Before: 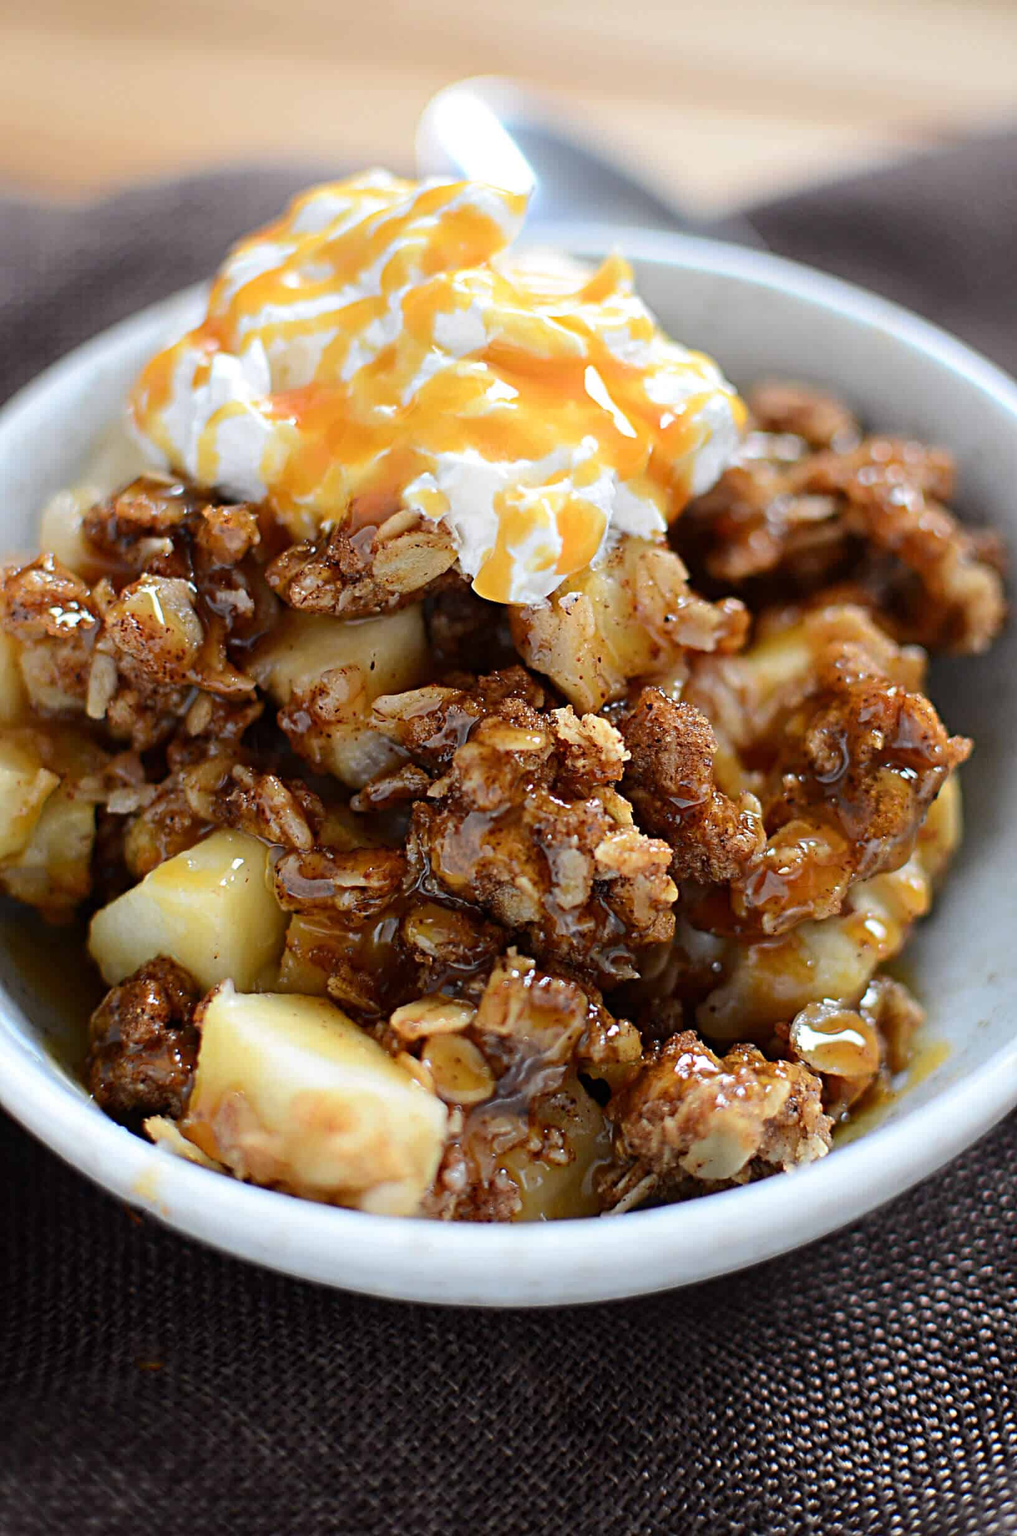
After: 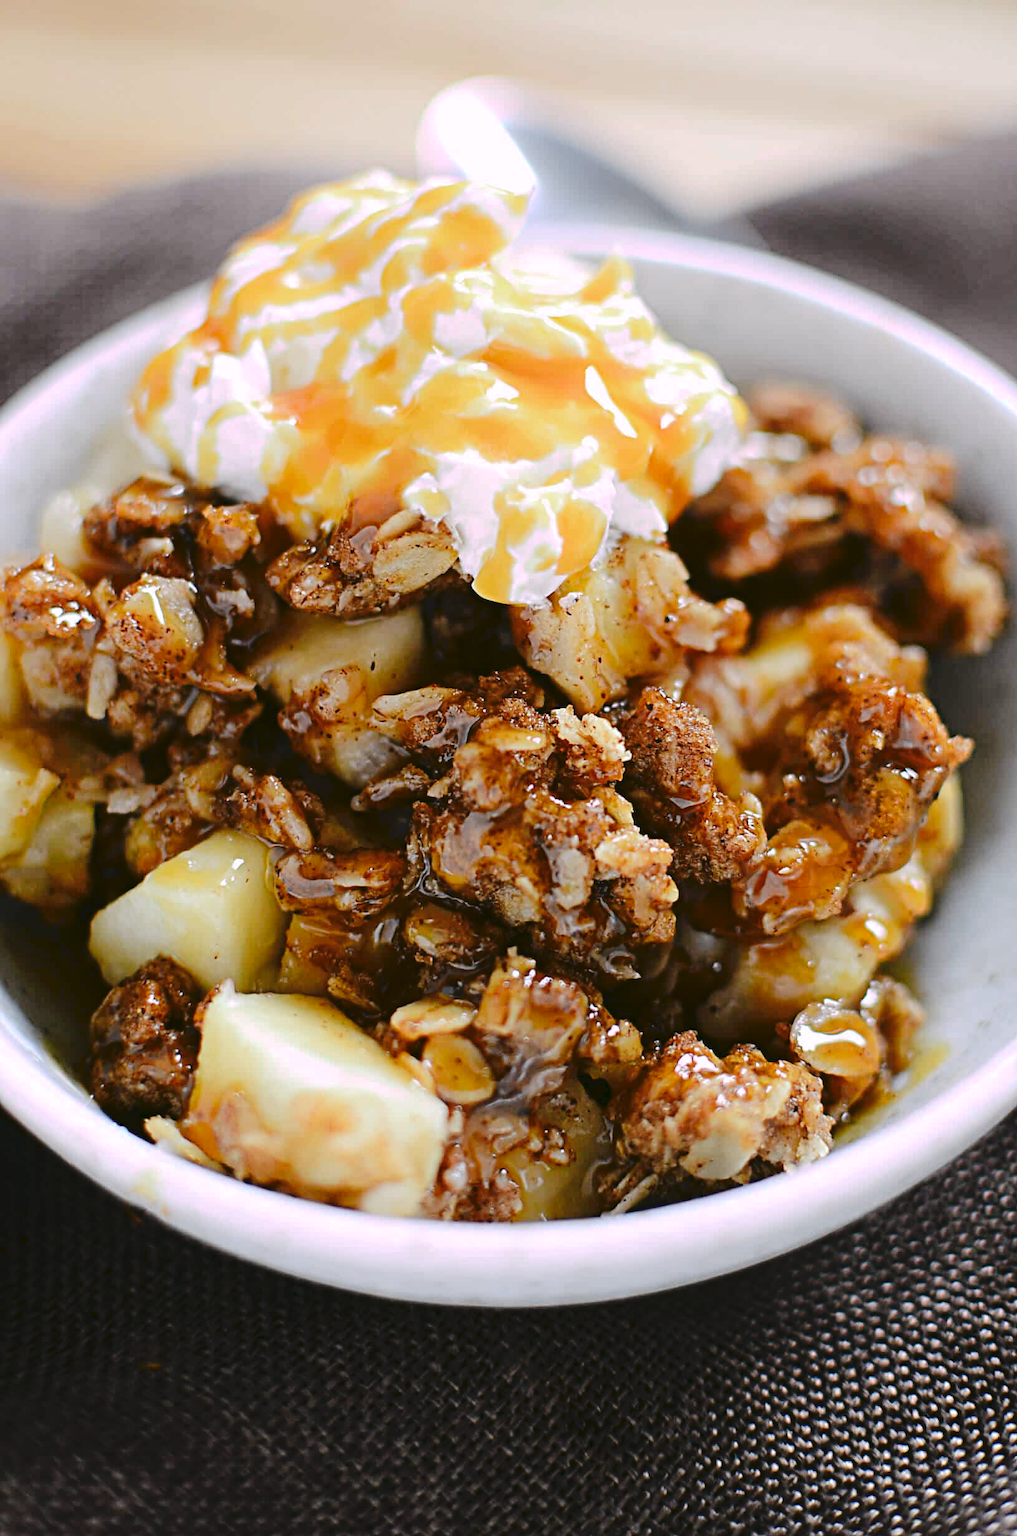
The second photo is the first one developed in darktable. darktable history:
tone curve: curves: ch0 [(0, 0) (0.003, 0.047) (0.011, 0.051) (0.025, 0.061) (0.044, 0.075) (0.069, 0.09) (0.1, 0.102) (0.136, 0.125) (0.177, 0.173) (0.224, 0.226) (0.277, 0.303) (0.335, 0.388) (0.399, 0.469) (0.468, 0.545) (0.543, 0.623) (0.623, 0.695) (0.709, 0.766) (0.801, 0.832) (0.898, 0.905) (1, 1)], preserve colors none
color look up table: target L [97.57, 98.74, 91.91, 89, 87.65, 79.99, 66.68, 69.67, 68.23, 57.92, 53.18, 45.27, 42.36, 28.51, 3.944, 201.72, 82.47, 70.03, 64.77, 60.36, 51.85, 41.59, 38.04, 37.48, 30.71, 29.9, 26.74, 95.21, 80.14, 83.81, 73.01, 71.31, 61.79, 55.94, 72.01, 53.09, 55.55, 52.65, 55.68, 42.92, 35.64, 24.07, 3.978, 5.883, 79.76, 67.04, 61.98, 44.14, 35.8], target a [-36.17, -23.17, -16.97, -33.4, -29.03, -13.13, -43.82, -12.95, -2.101, -48.32, -25.14, -32.01, -35.35, -15.84, -7.765, 0, 4.293, 35.9, 47.23, 25.77, 63.57, 28.48, 53.01, 36.74, 5.315, 0.232, 28.9, 18.69, 10.17, 26.79, 29.77, 19.5, 63.12, 19.15, 45.58, 60.02, 23.49, 58.14, 17.42, 13.04, 35.9, 27.96, 9.901, 15.81, -27.47, -5.434, -10.26, -18.45, -2.646], target b [52.23, -4.055, 20.51, 34.37, 6.193, 66.56, 20.04, 3.013, 34.23, 29.92, 5.632, 24.25, 19.81, 4.936, 5.747, -0.001, 7.203, 27.04, 67.26, 47.43, 26.61, 31.24, 42.78, 9.389, 4.245, 32.95, 36.98, -11.15, -11.85, -17.14, 0.105, -36.53, -23.32, 2.193, -33.74, -3.673, -19.74, -27.92, -60.92, -58.47, -60.23, -22.61, 3.913, -29.8, -10.87, -28.58, -44.81, -16.42, -37.55], num patches 49
